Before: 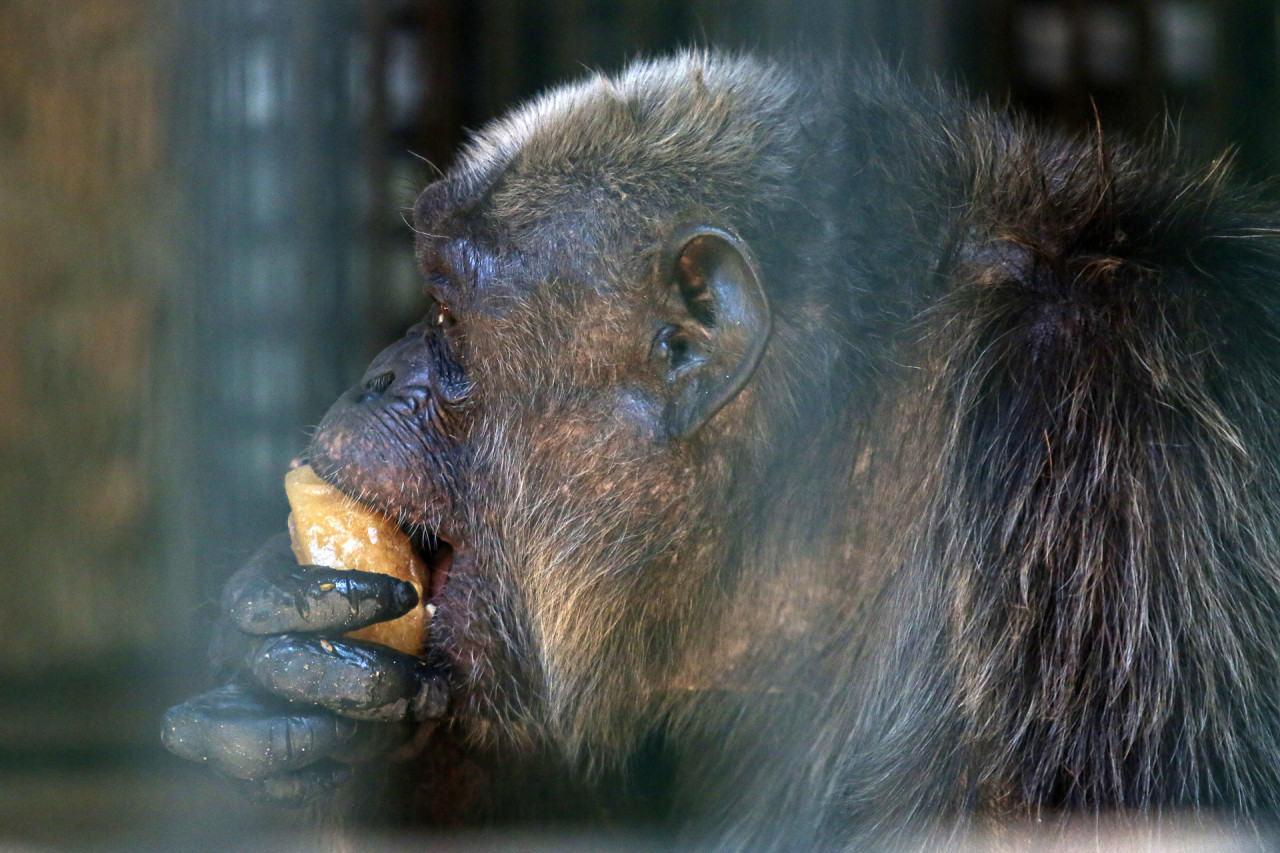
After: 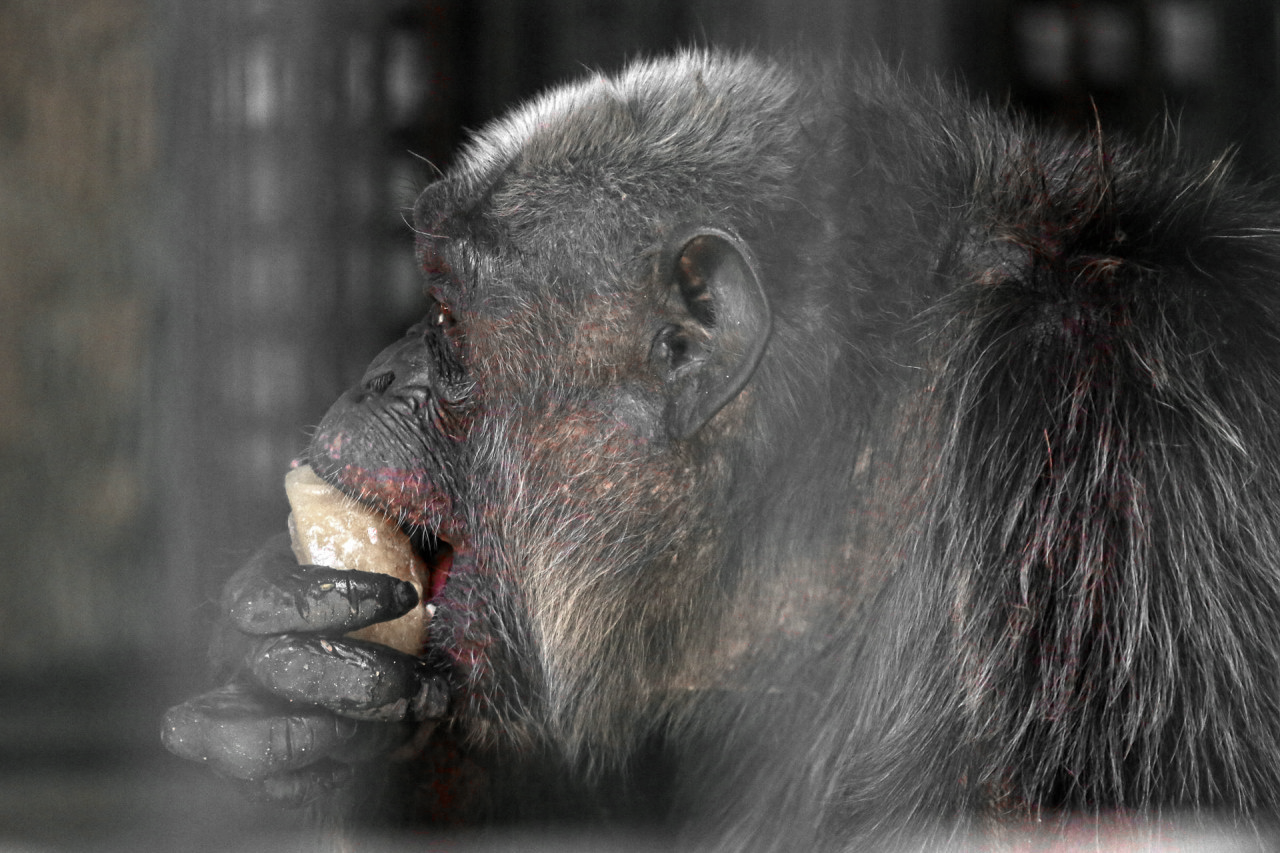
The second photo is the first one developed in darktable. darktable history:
contrast equalizer: octaves 7, y [[0.5 ×6], [0.5 ×6], [0.5, 0.5, 0.501, 0.545, 0.707, 0.863], [0 ×6], [0 ×6]]
color zones: curves: ch1 [(0, 0.831) (0.08, 0.771) (0.157, 0.268) (0.241, 0.207) (0.562, -0.005) (0.714, -0.013) (0.876, 0.01) (1, 0.831)]
